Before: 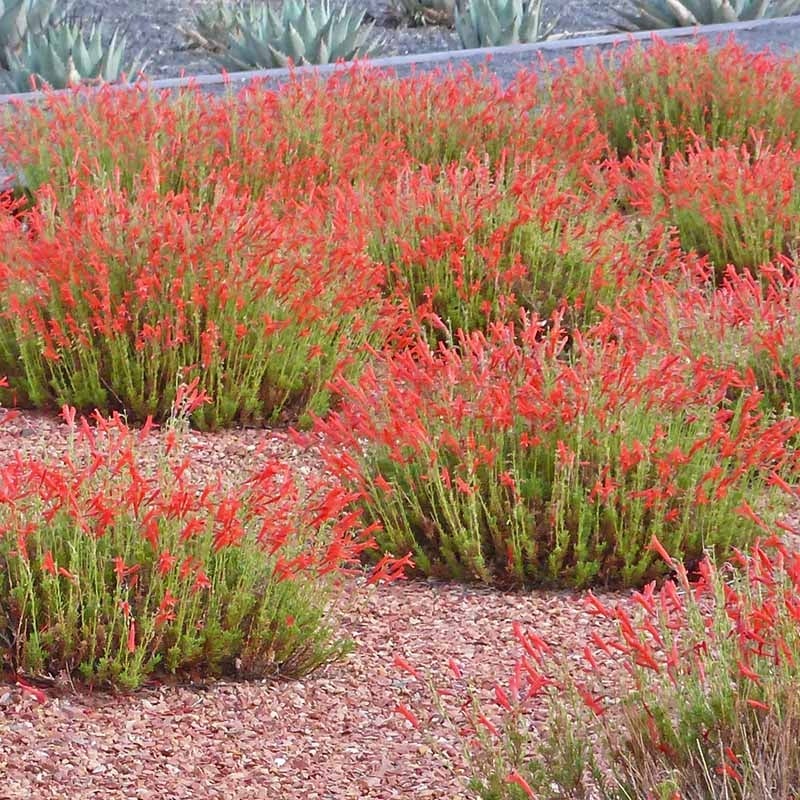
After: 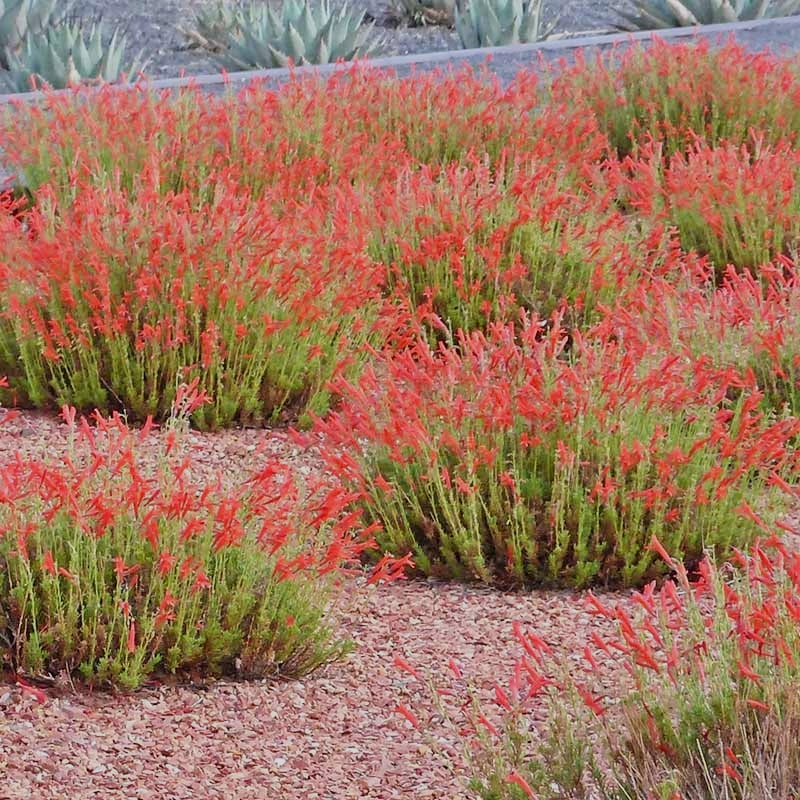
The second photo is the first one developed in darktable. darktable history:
filmic rgb: black relative exposure -7.99 EV, white relative exposure 4.06 EV, threshold 6 EV, hardness 4.19, enable highlight reconstruction true
